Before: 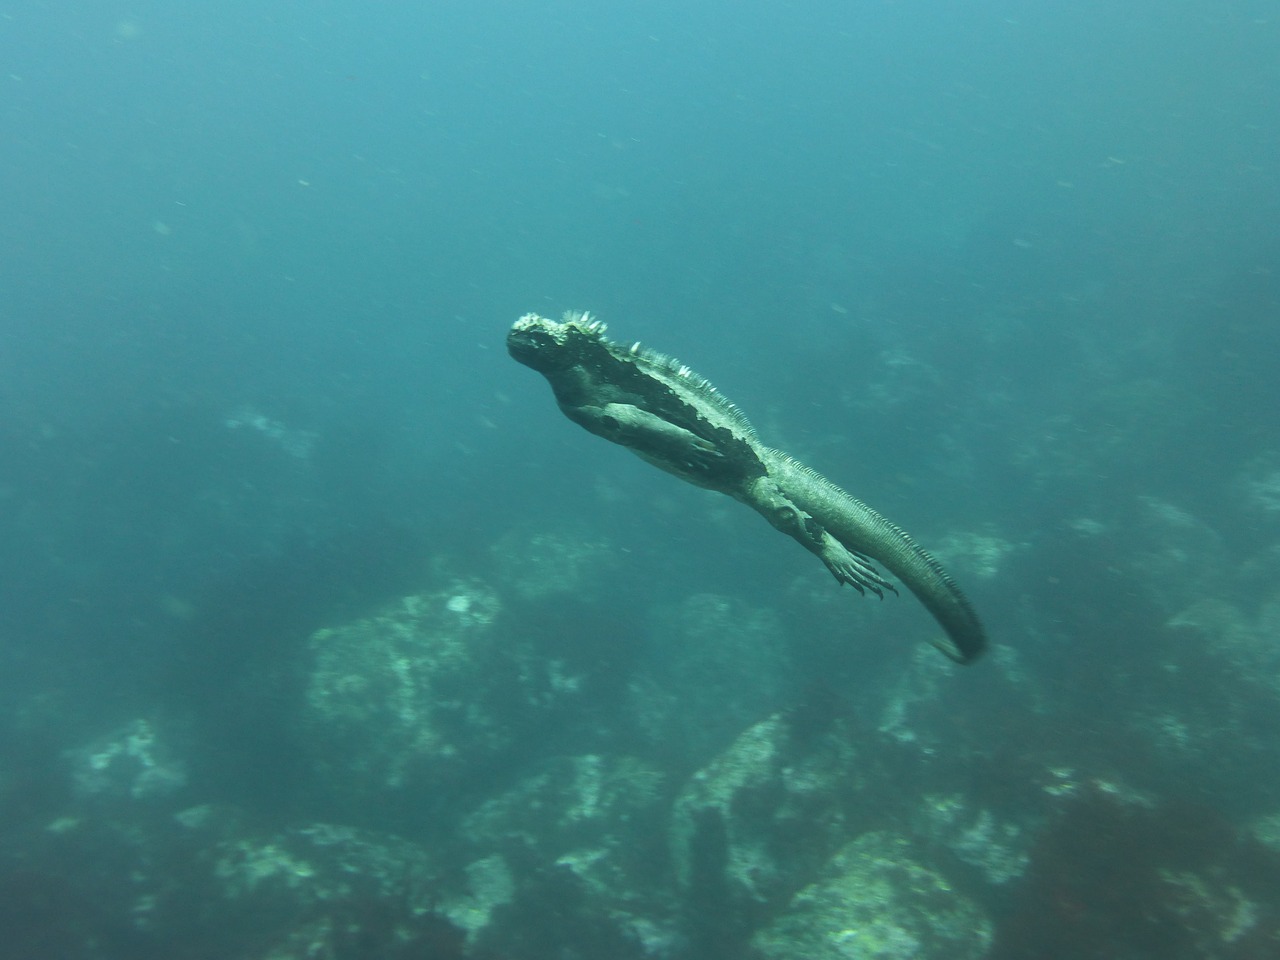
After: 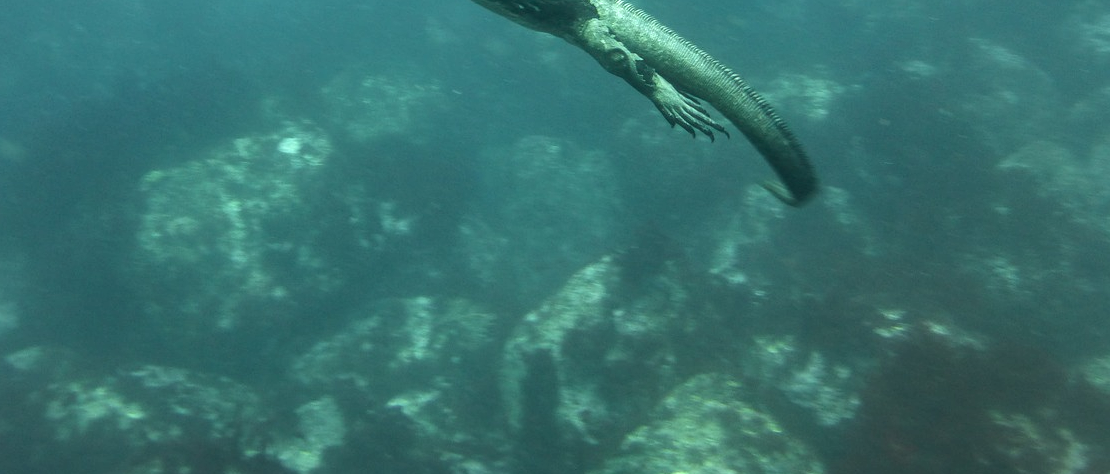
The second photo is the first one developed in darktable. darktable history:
local contrast: highlights 62%, detail 143%, midtone range 0.422
crop and rotate: left 13.238%, top 47.811%, bottom 2.778%
